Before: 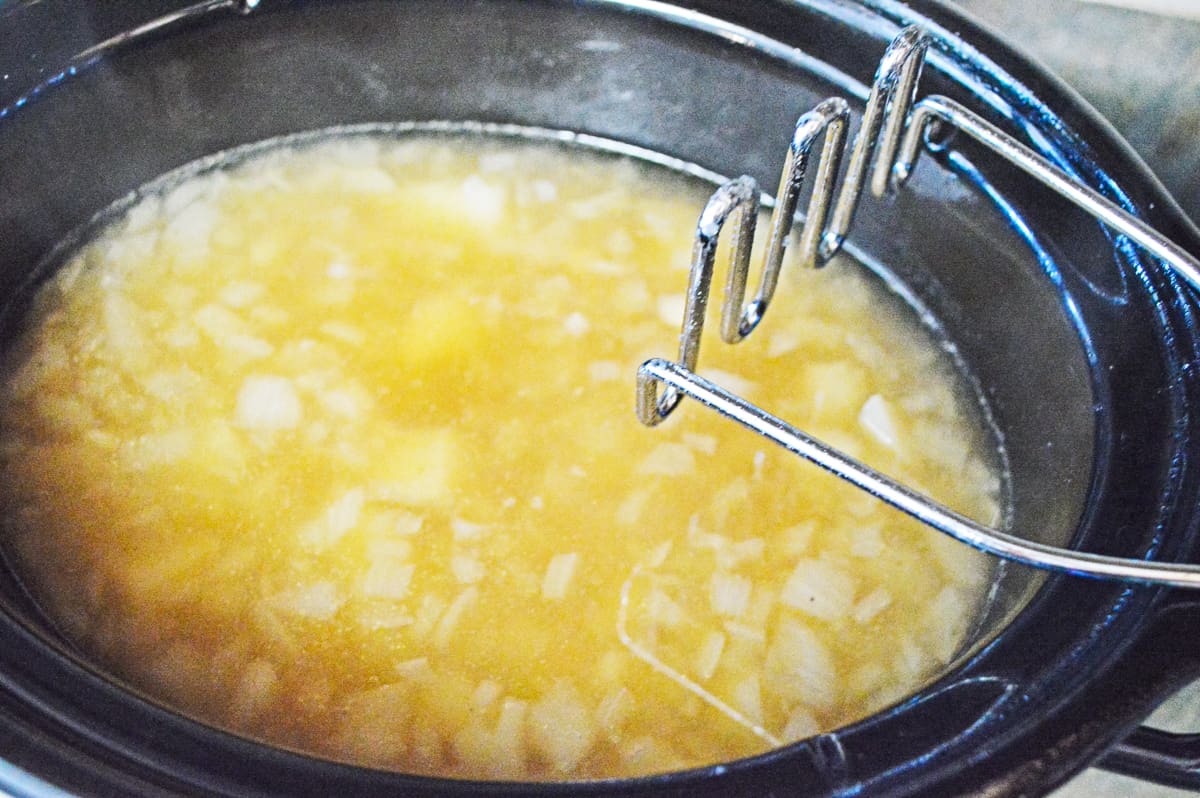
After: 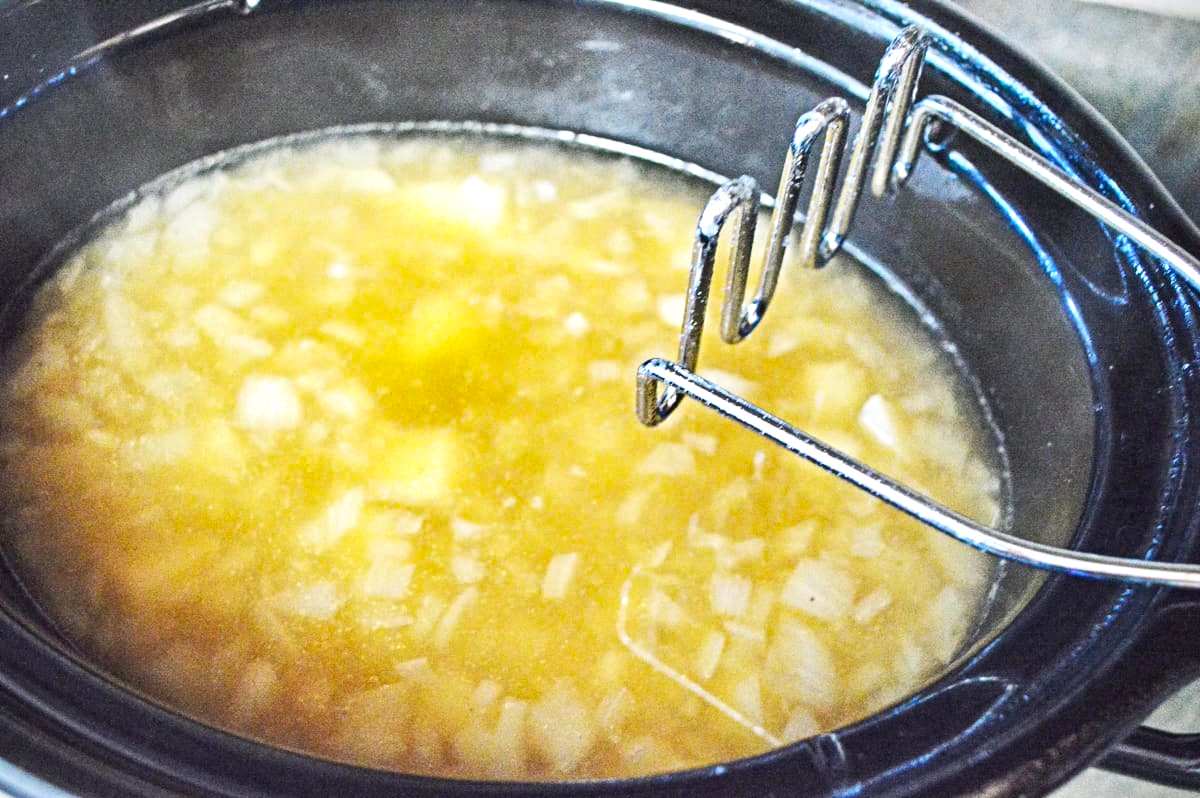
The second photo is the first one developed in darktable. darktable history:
exposure: black level correction 0.001, exposure 0.3 EV, compensate highlight preservation false
vignetting: fall-off start 100.07%
shadows and highlights: soften with gaussian
contrast brightness saturation: saturation -0.023
